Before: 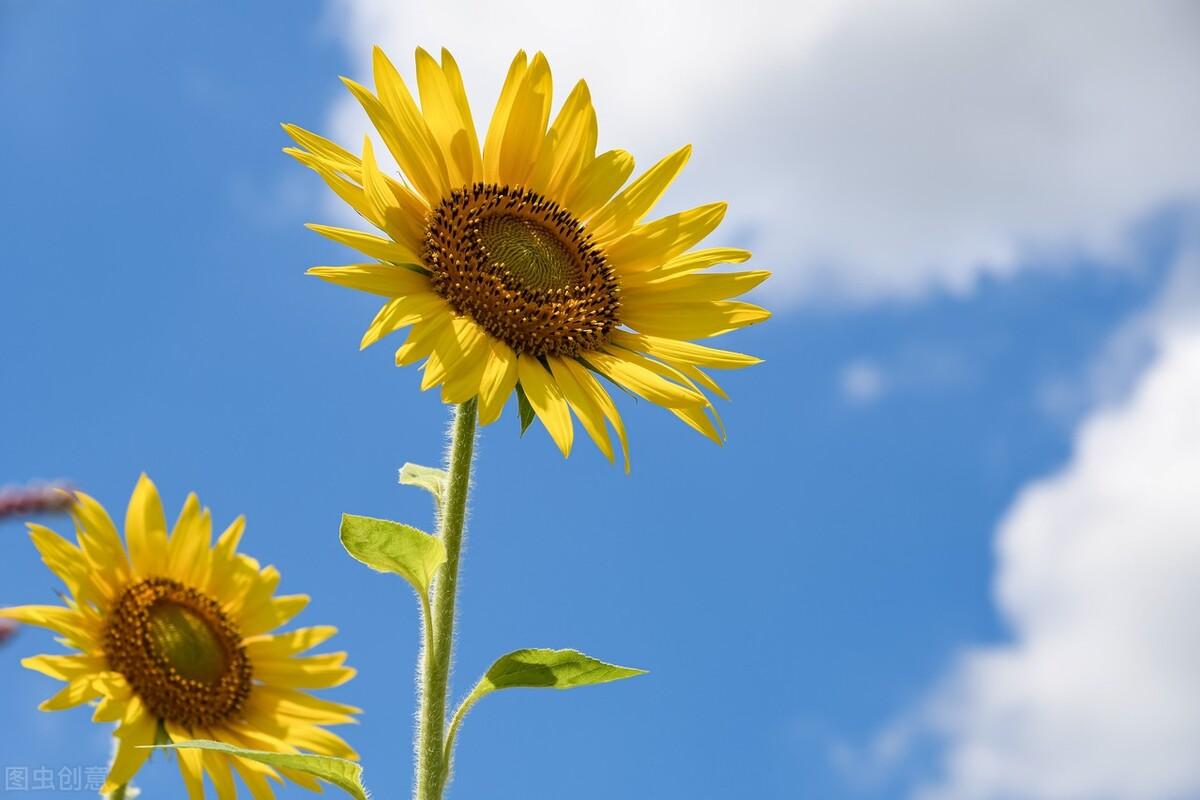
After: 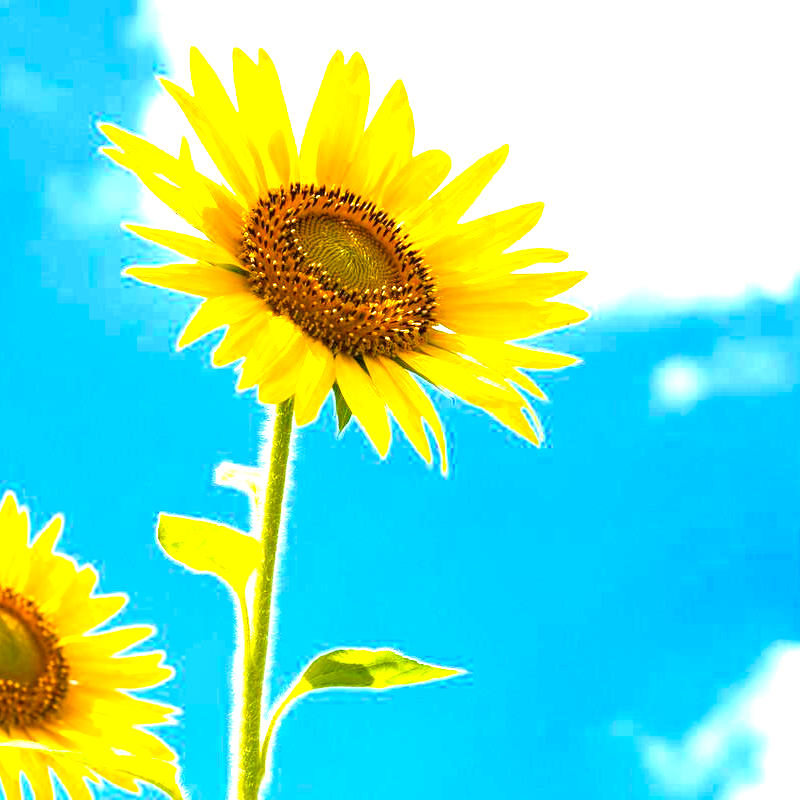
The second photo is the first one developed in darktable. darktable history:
exposure: exposure 2.19 EV, compensate exposure bias true, compensate highlight preservation false
crop and rotate: left 15.304%, right 17.977%
color balance rgb: shadows lift › chroma 11.896%, shadows lift › hue 132.68°, perceptual saturation grading › global saturation 30.201%, global vibrance 10.323%, saturation formula JzAzBz (2021)
contrast equalizer: octaves 7, y [[0.5, 0.486, 0.447, 0.446, 0.489, 0.5], [0.5 ×6], [0.5 ×6], [0 ×6], [0 ×6]], mix -0.315
